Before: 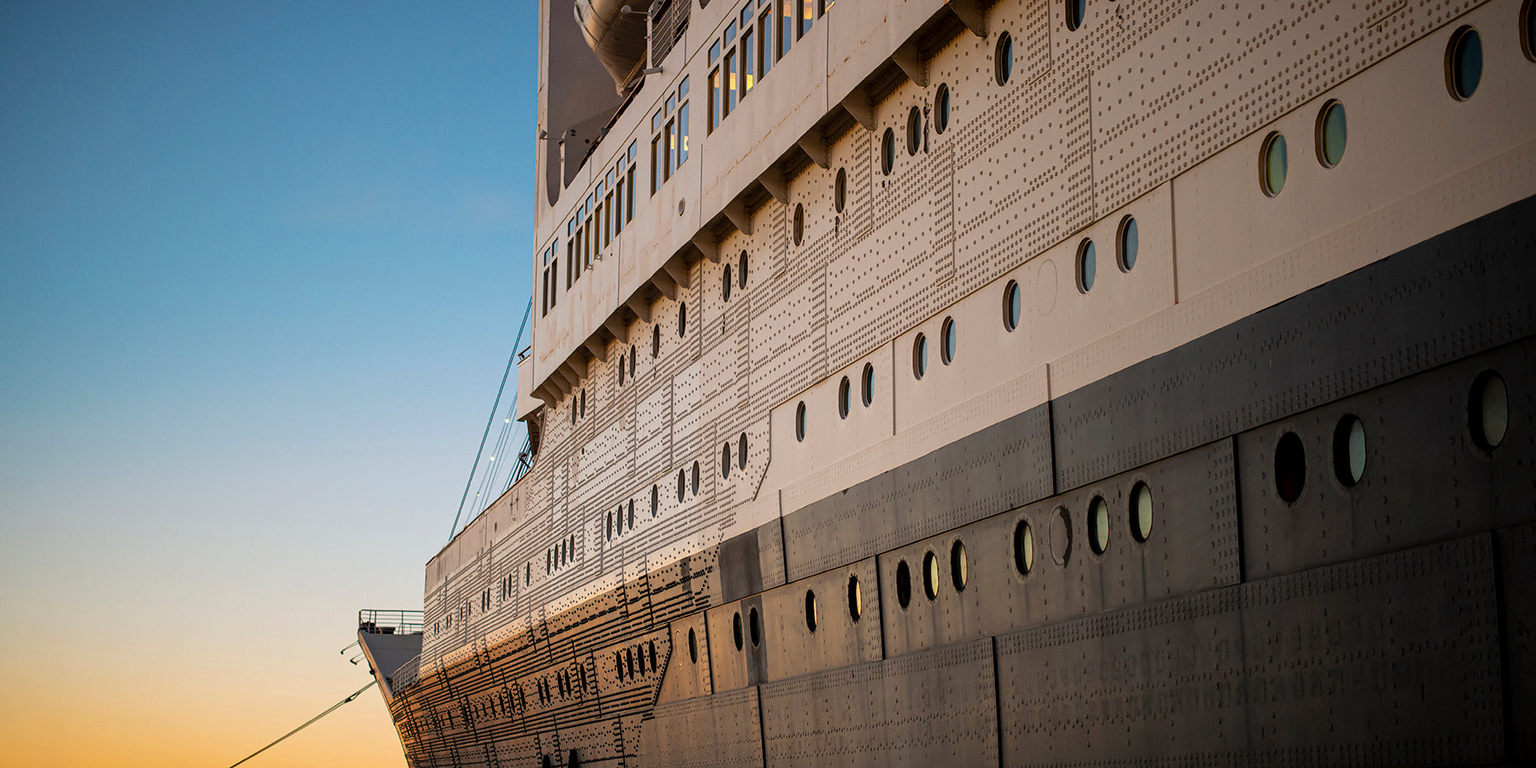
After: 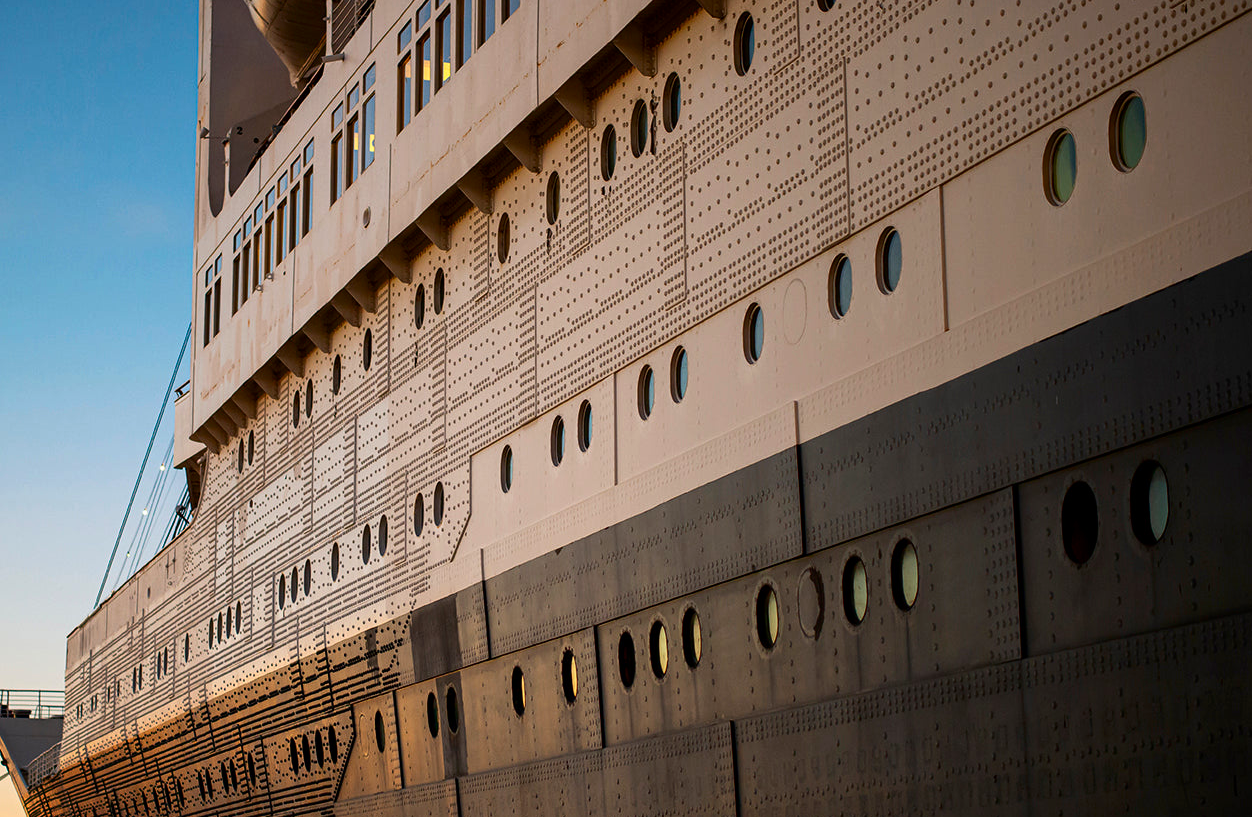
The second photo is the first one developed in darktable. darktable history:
contrast brightness saturation: contrast 0.13, brightness -0.05, saturation 0.16
crop and rotate: left 24.034%, top 2.838%, right 6.406%, bottom 6.299%
